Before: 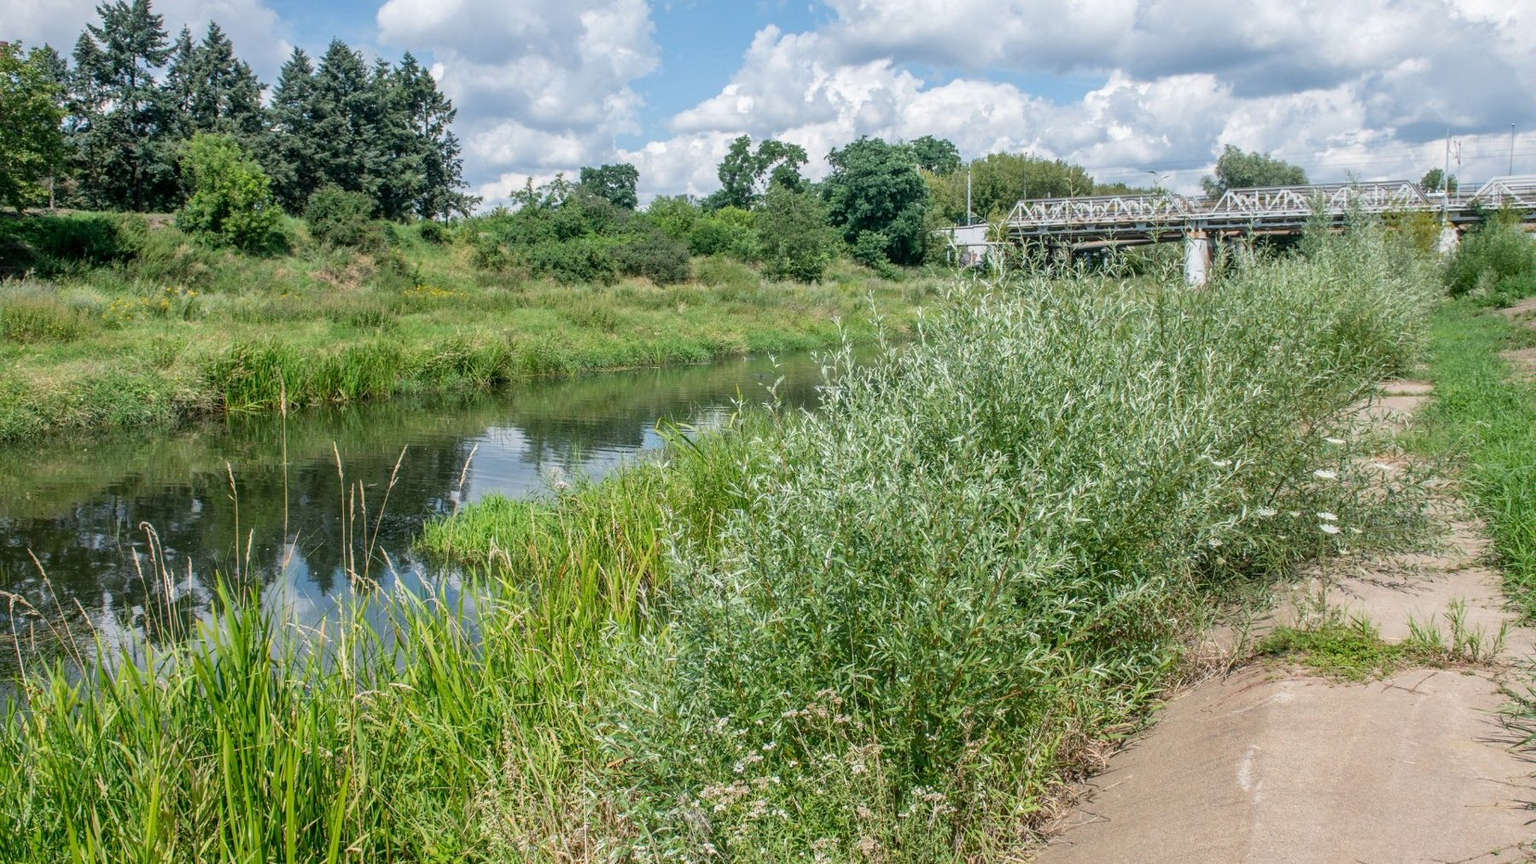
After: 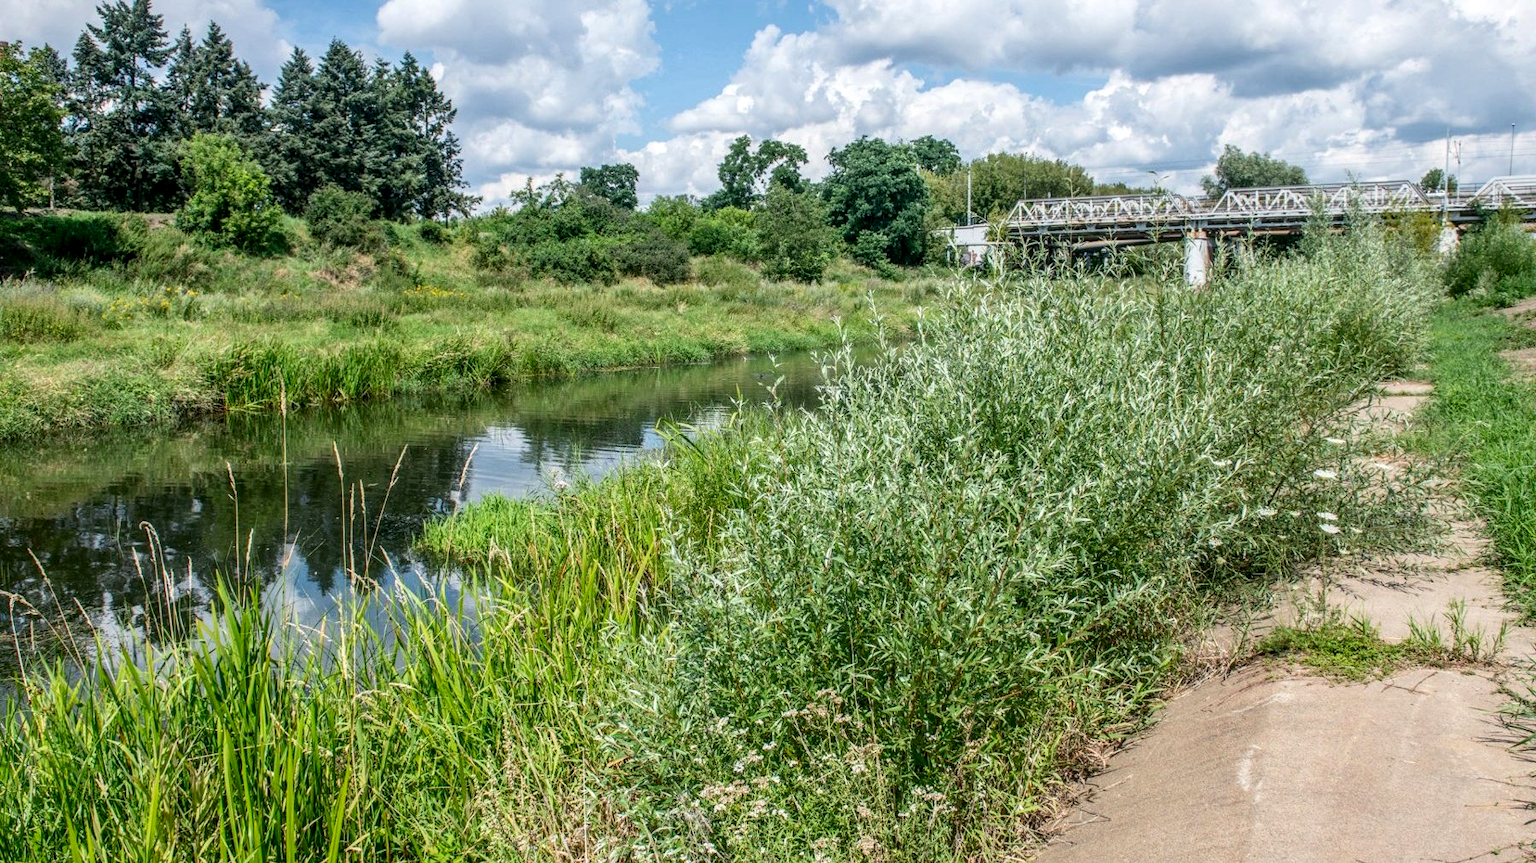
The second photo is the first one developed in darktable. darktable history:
local contrast: on, module defaults
contrast brightness saturation: contrast 0.15, brightness -0.01, saturation 0.1
